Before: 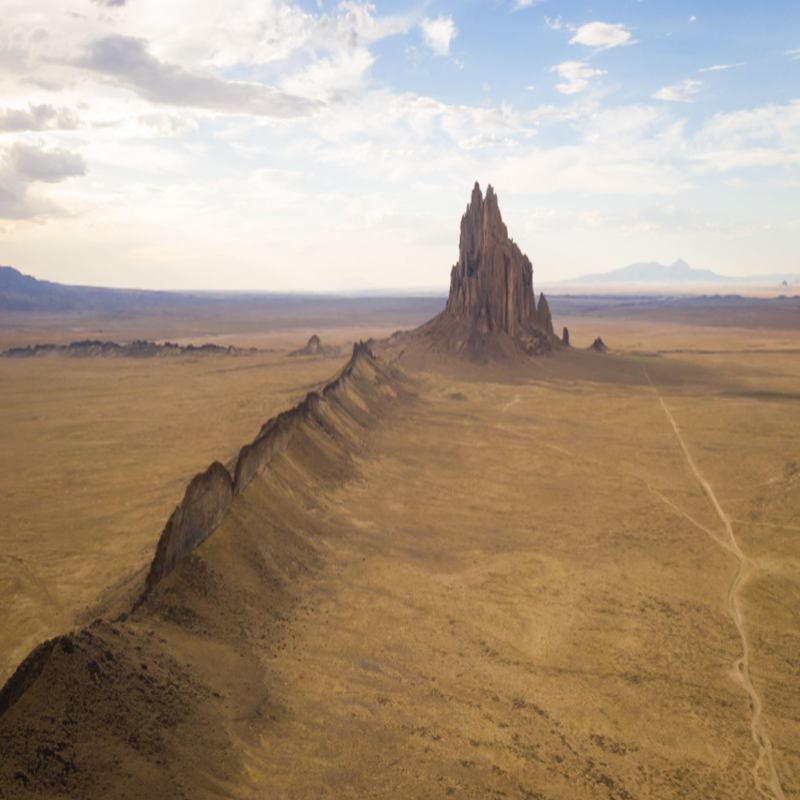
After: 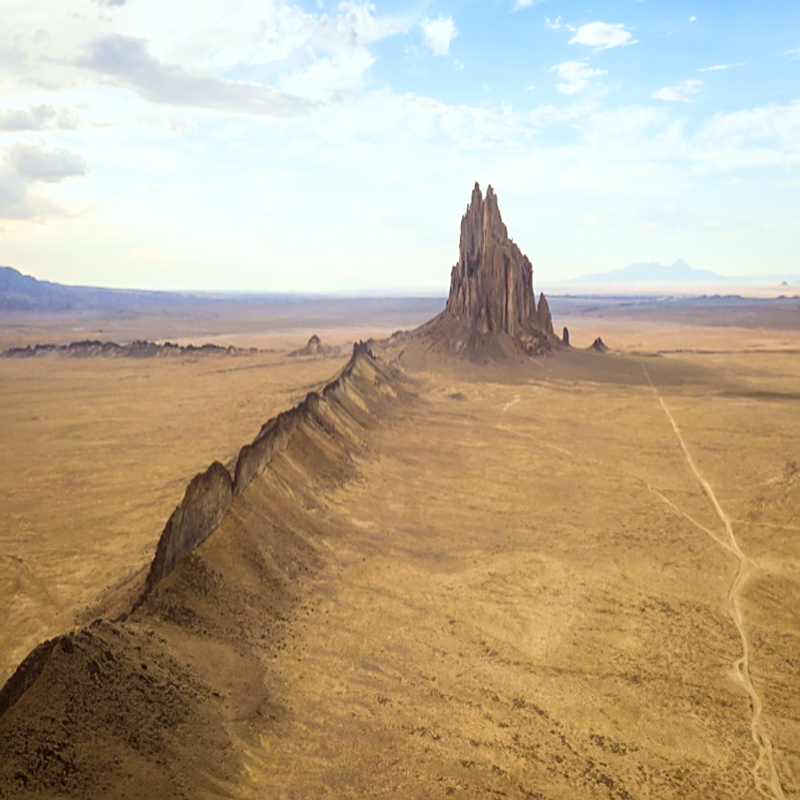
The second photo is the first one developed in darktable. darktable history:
color correction: highlights a* -4.98, highlights b* -3.76, shadows a* 3.83, shadows b* 4.08
contrast brightness saturation: contrast 0.2, brightness 0.16, saturation 0.22
local contrast: highlights 100%, shadows 100%, detail 120%, midtone range 0.2
sharpen: on, module defaults
